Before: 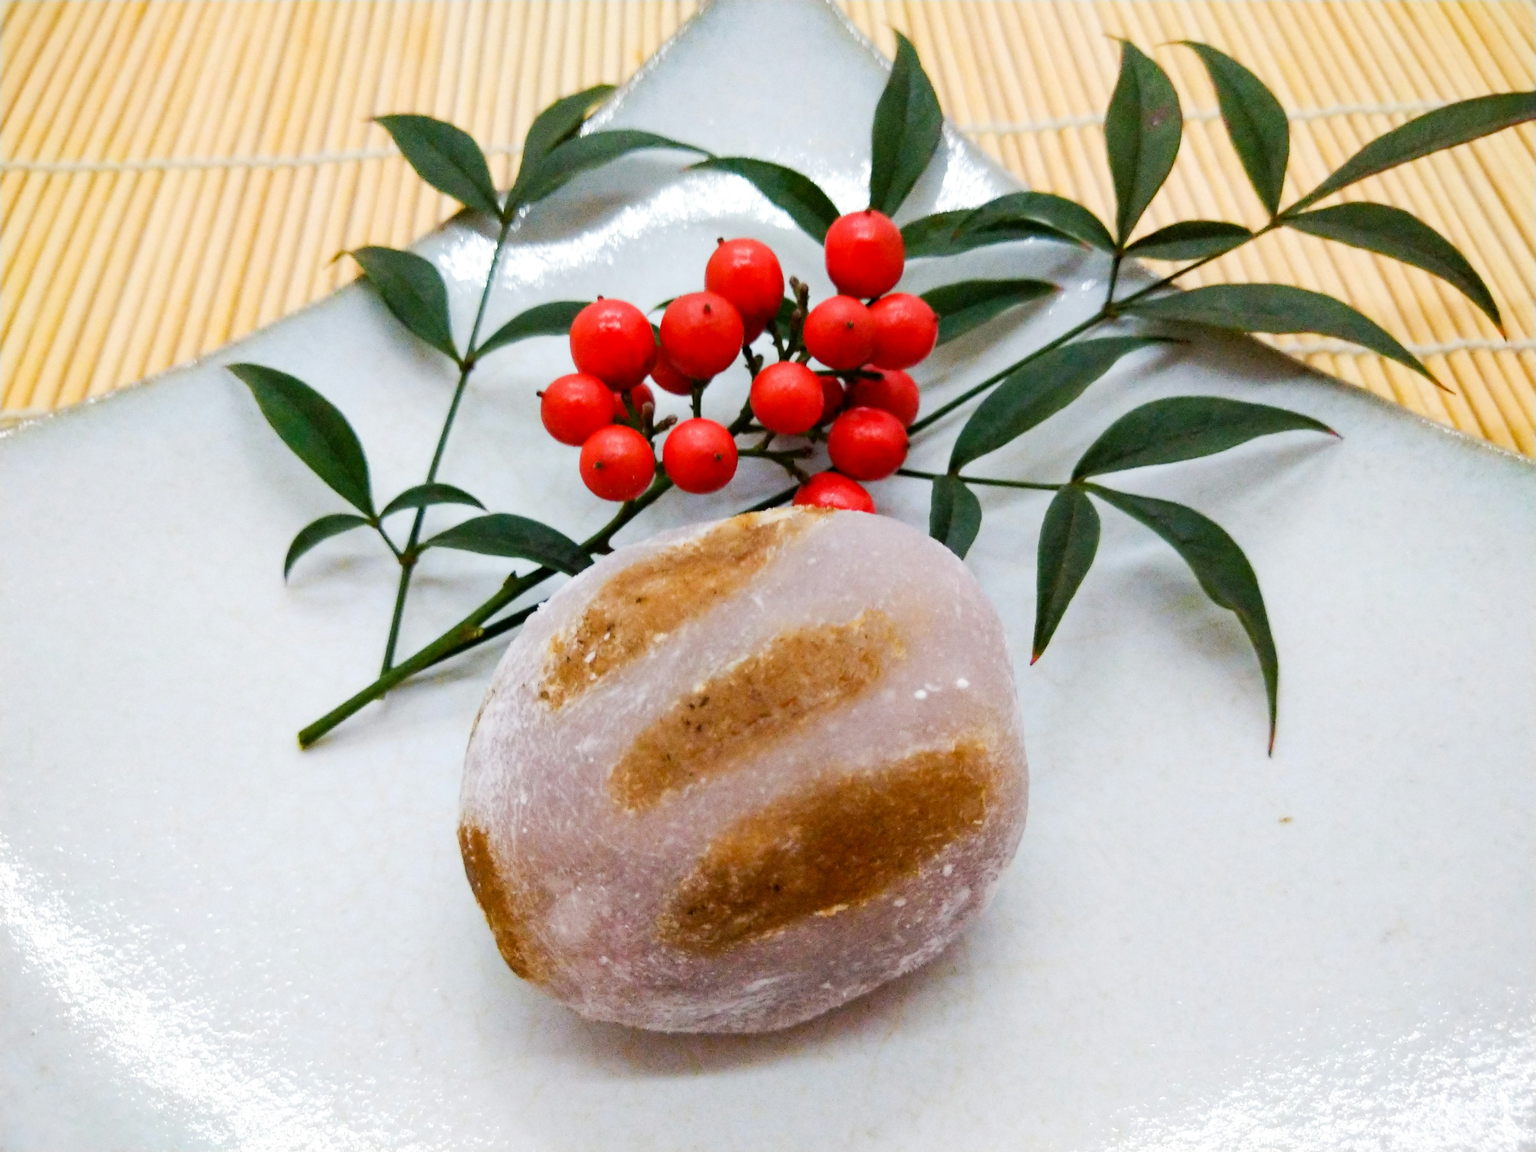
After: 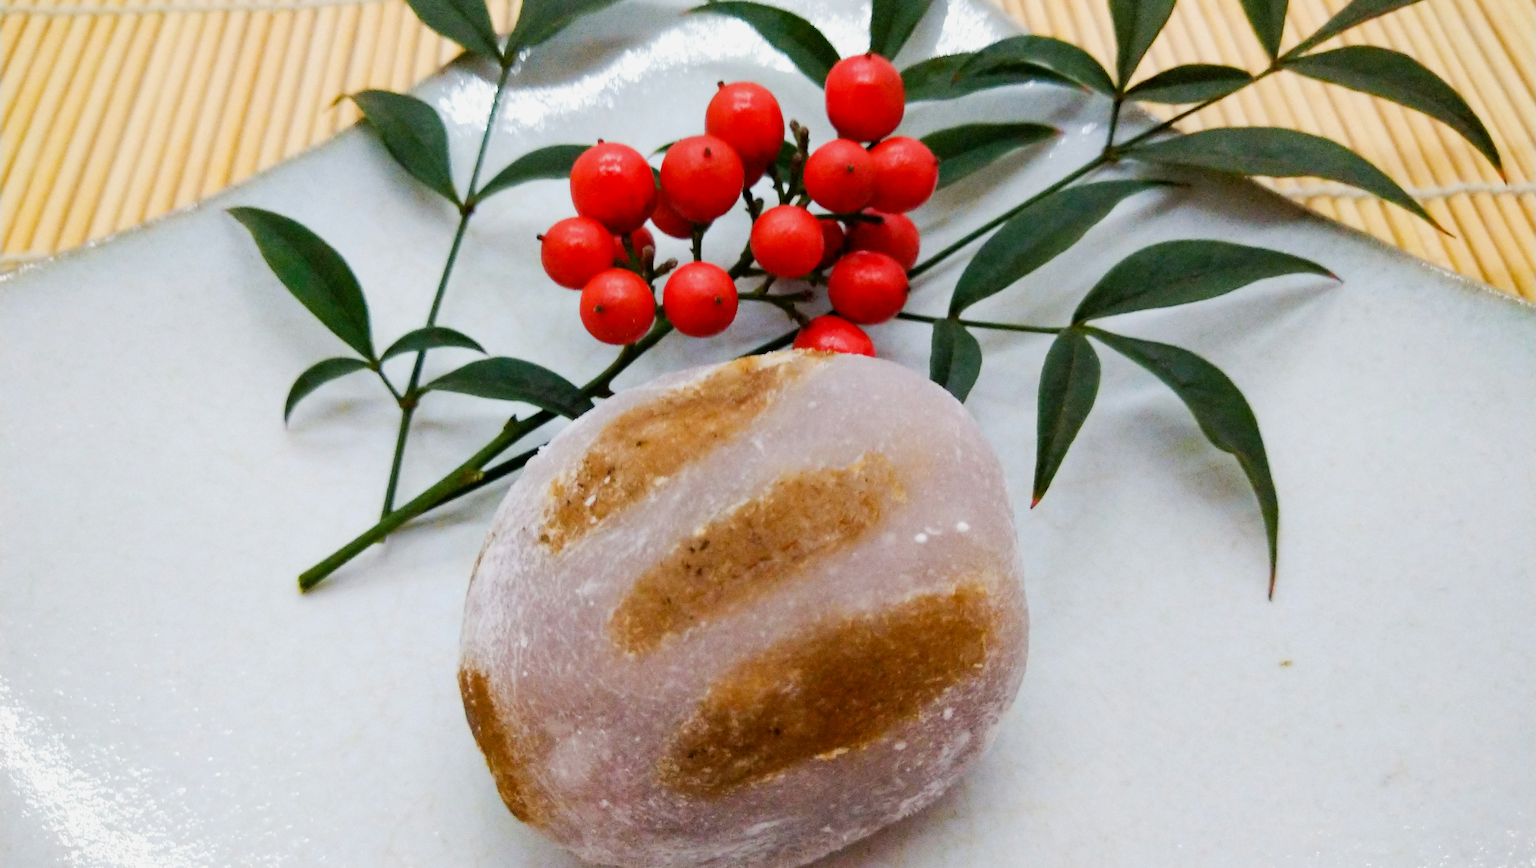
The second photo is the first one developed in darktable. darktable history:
crop: top 13.63%, bottom 10.982%
exposure: exposure -0.155 EV, compensate highlight preservation false
